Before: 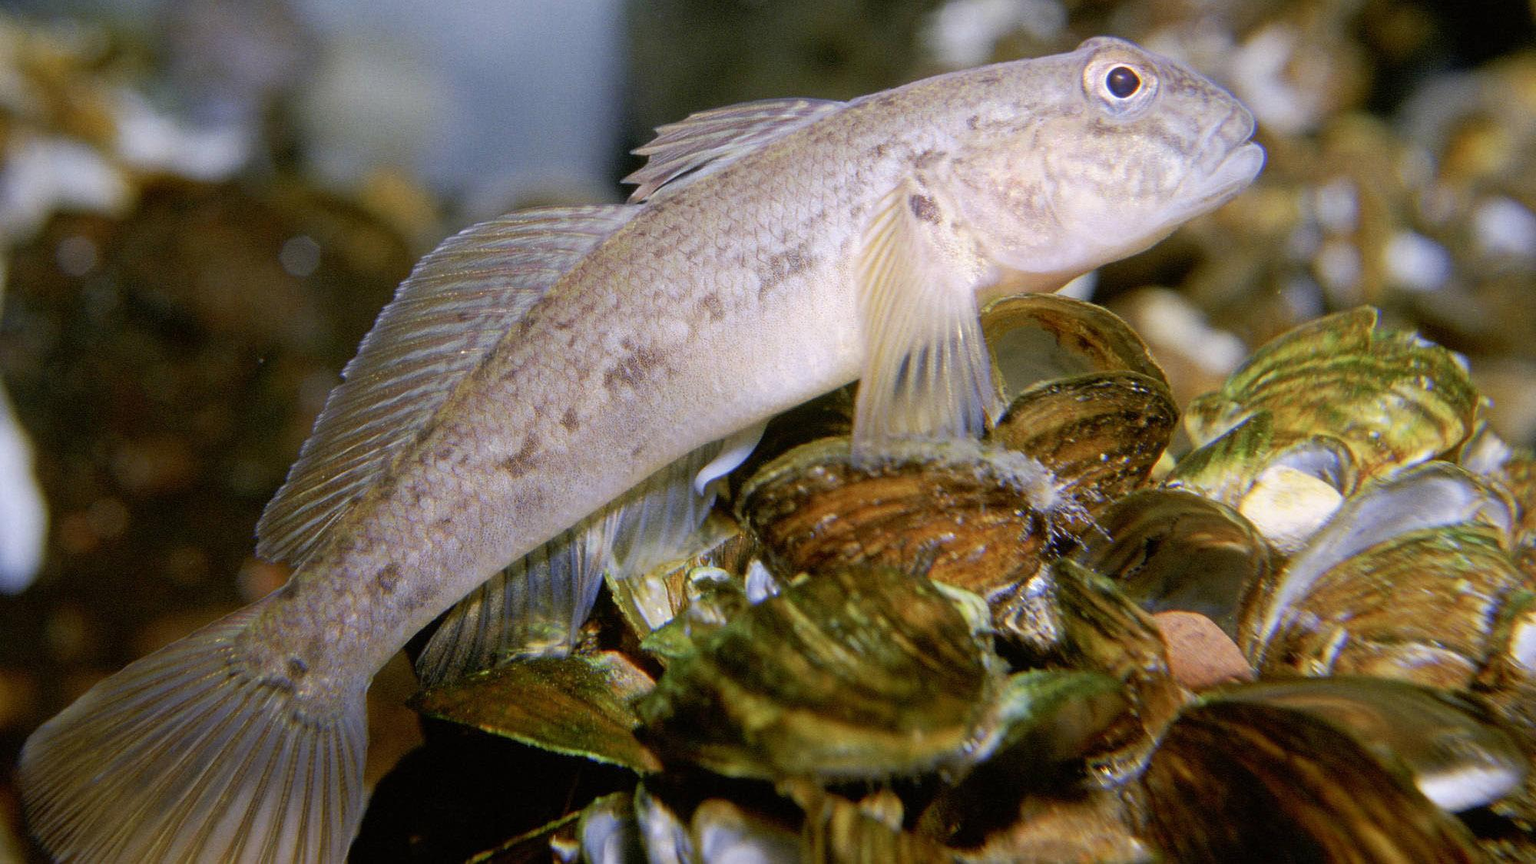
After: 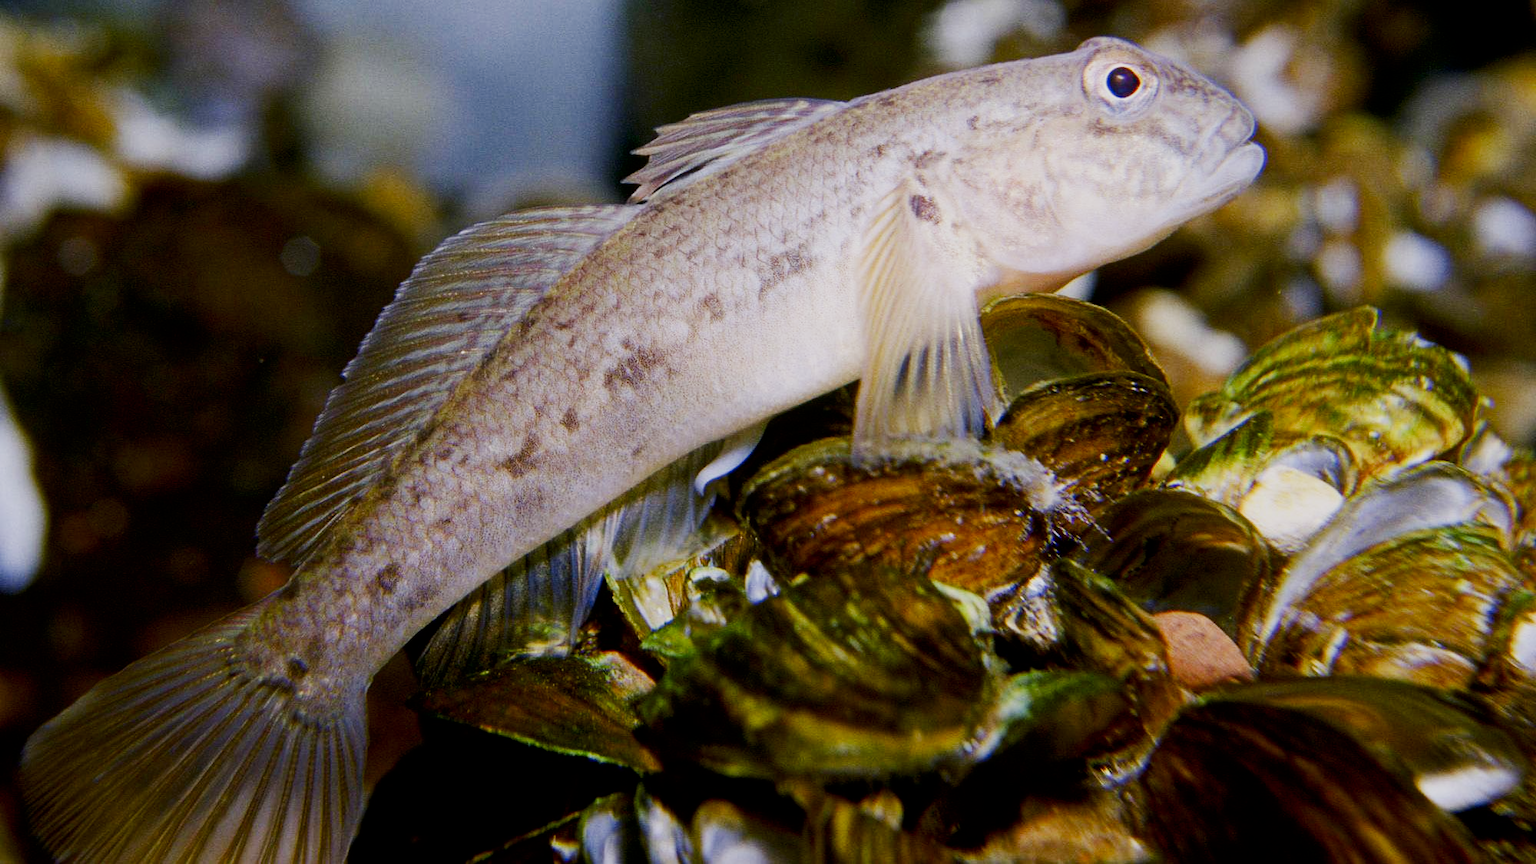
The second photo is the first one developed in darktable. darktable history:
contrast brightness saturation: contrast 0.07, brightness -0.14, saturation 0.11
sigmoid: contrast 1.54, target black 0
exposure: exposure 0.128 EV, compensate highlight preservation false
